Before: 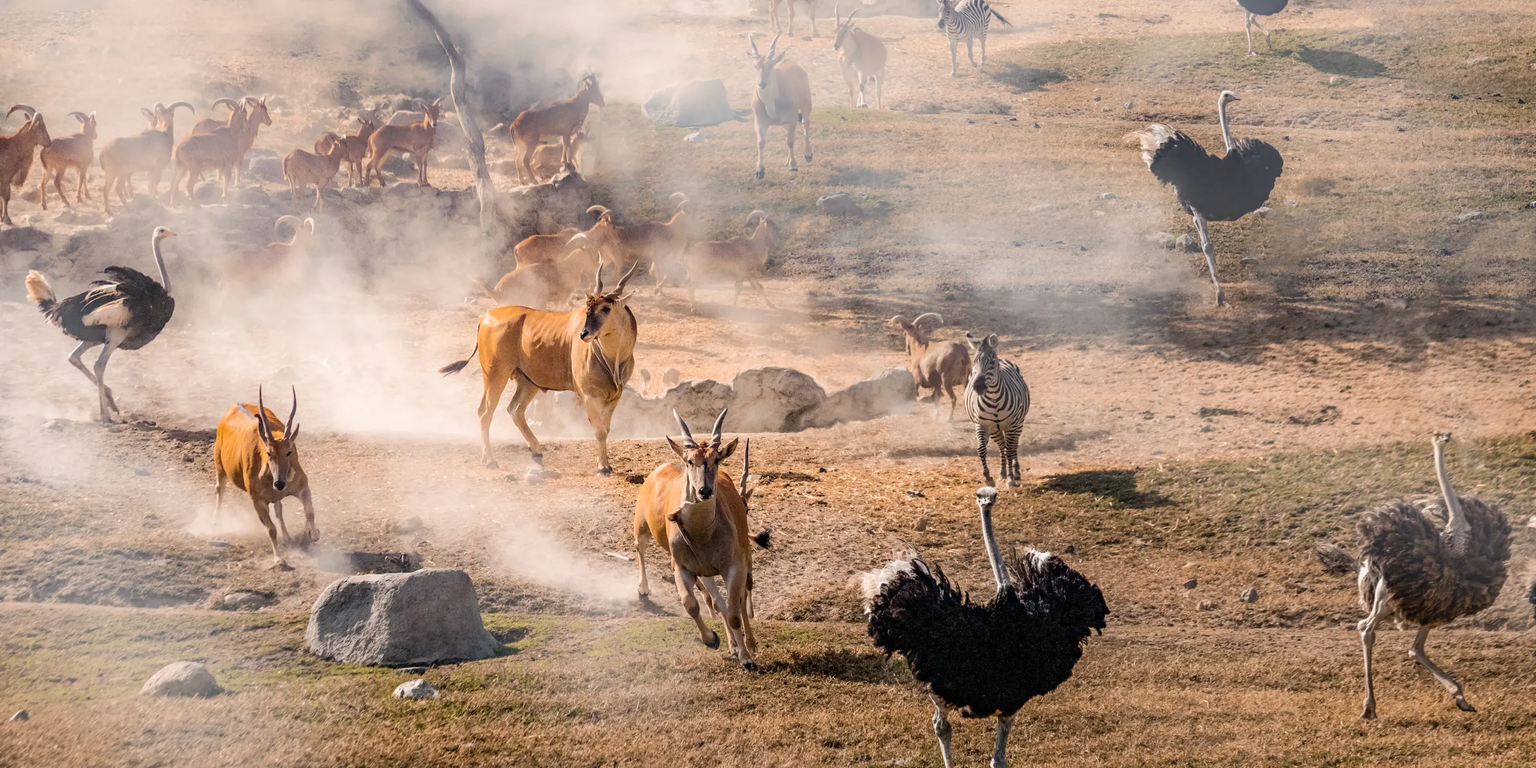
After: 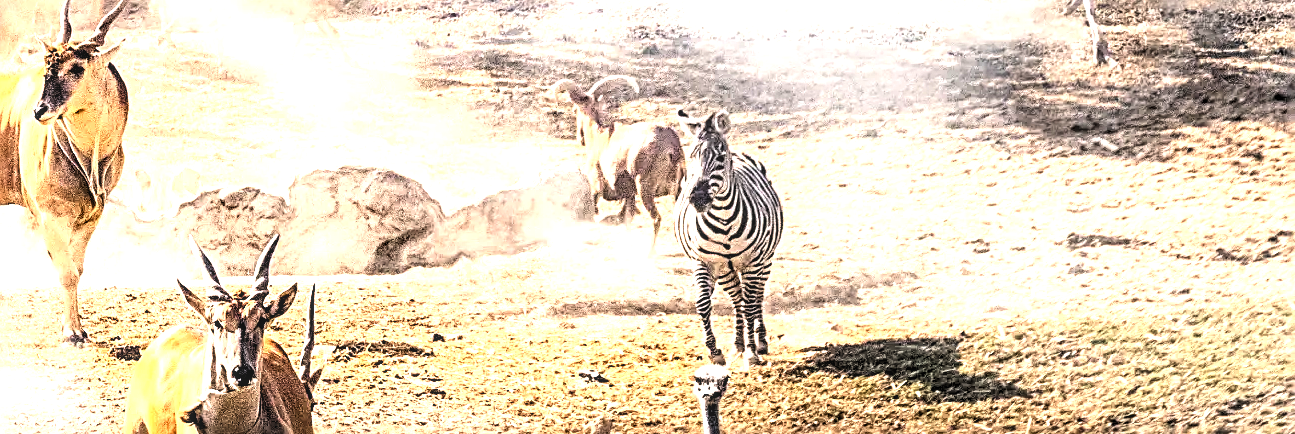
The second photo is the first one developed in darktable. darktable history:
crop: left 36.48%, top 34.898%, right 12.929%, bottom 31.137%
contrast brightness saturation: contrast 0.2, brightness 0.14, saturation 0.138
local contrast: detail 130%
exposure: exposure 0.576 EV, compensate highlight preservation false
sharpen: radius 2.822, amount 0.73
tone equalizer: -8 EV -0.729 EV, -7 EV -0.739 EV, -6 EV -0.617 EV, -5 EV -0.397 EV, -3 EV 0.374 EV, -2 EV 0.6 EV, -1 EV 0.688 EV, +0 EV 0.773 EV
levels: levels [0.101, 0.578, 0.953]
base curve: curves: ch0 [(0, 0) (0.283, 0.295) (1, 1)]
